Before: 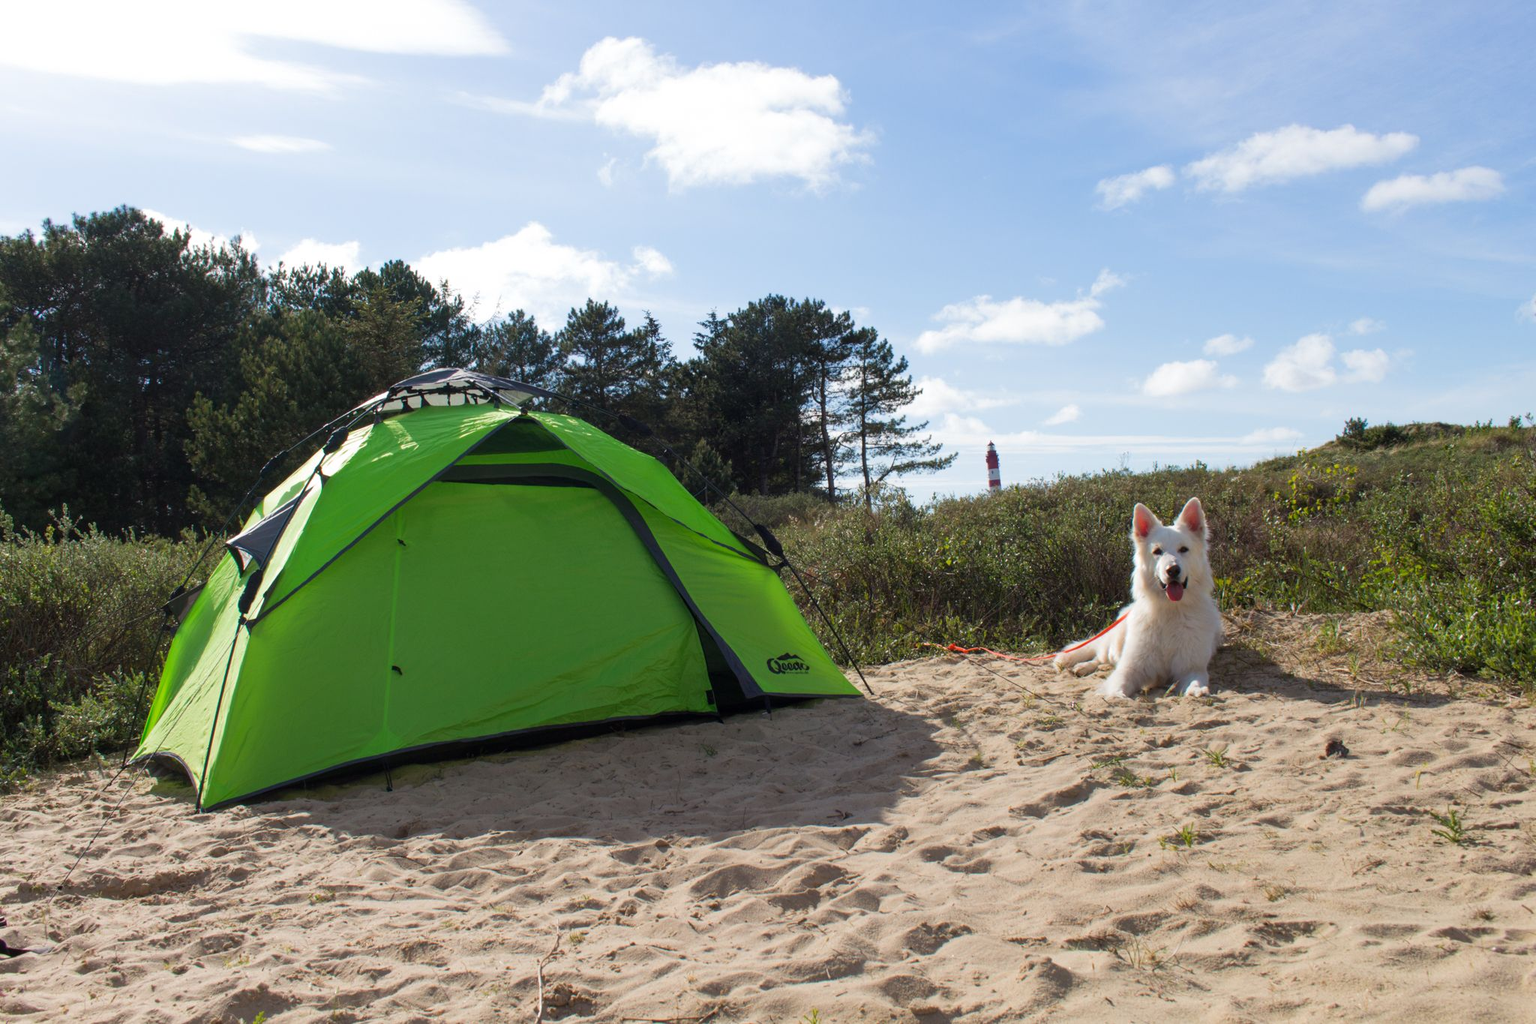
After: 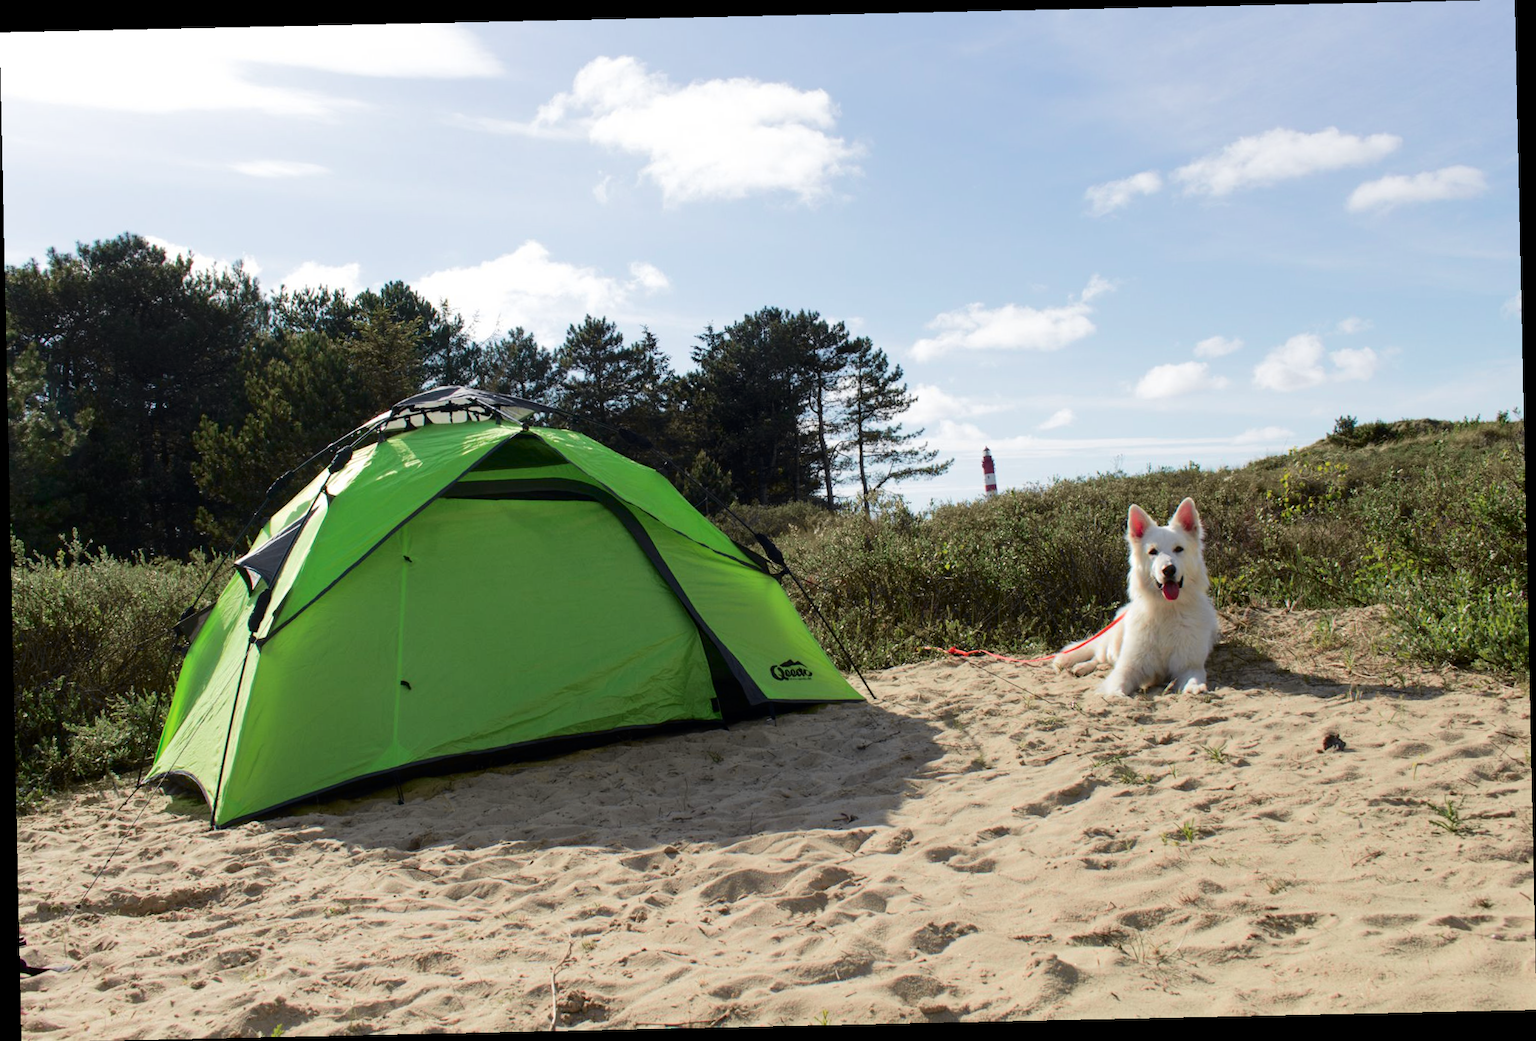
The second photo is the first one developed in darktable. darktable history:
rotate and perspective: rotation -1.24°, automatic cropping off
tone curve: curves: ch0 [(0.003, 0) (0.066, 0.031) (0.163, 0.112) (0.264, 0.238) (0.395, 0.421) (0.517, 0.56) (0.684, 0.734) (0.791, 0.814) (1, 1)]; ch1 [(0, 0) (0.164, 0.115) (0.337, 0.332) (0.39, 0.398) (0.464, 0.461) (0.501, 0.5) (0.507, 0.5) (0.534, 0.532) (0.577, 0.59) (0.652, 0.681) (0.733, 0.749) (0.811, 0.796) (1, 1)]; ch2 [(0, 0) (0.337, 0.382) (0.464, 0.476) (0.501, 0.502) (0.527, 0.54) (0.551, 0.565) (0.6, 0.59) (0.687, 0.675) (1, 1)], color space Lab, independent channels, preserve colors none
